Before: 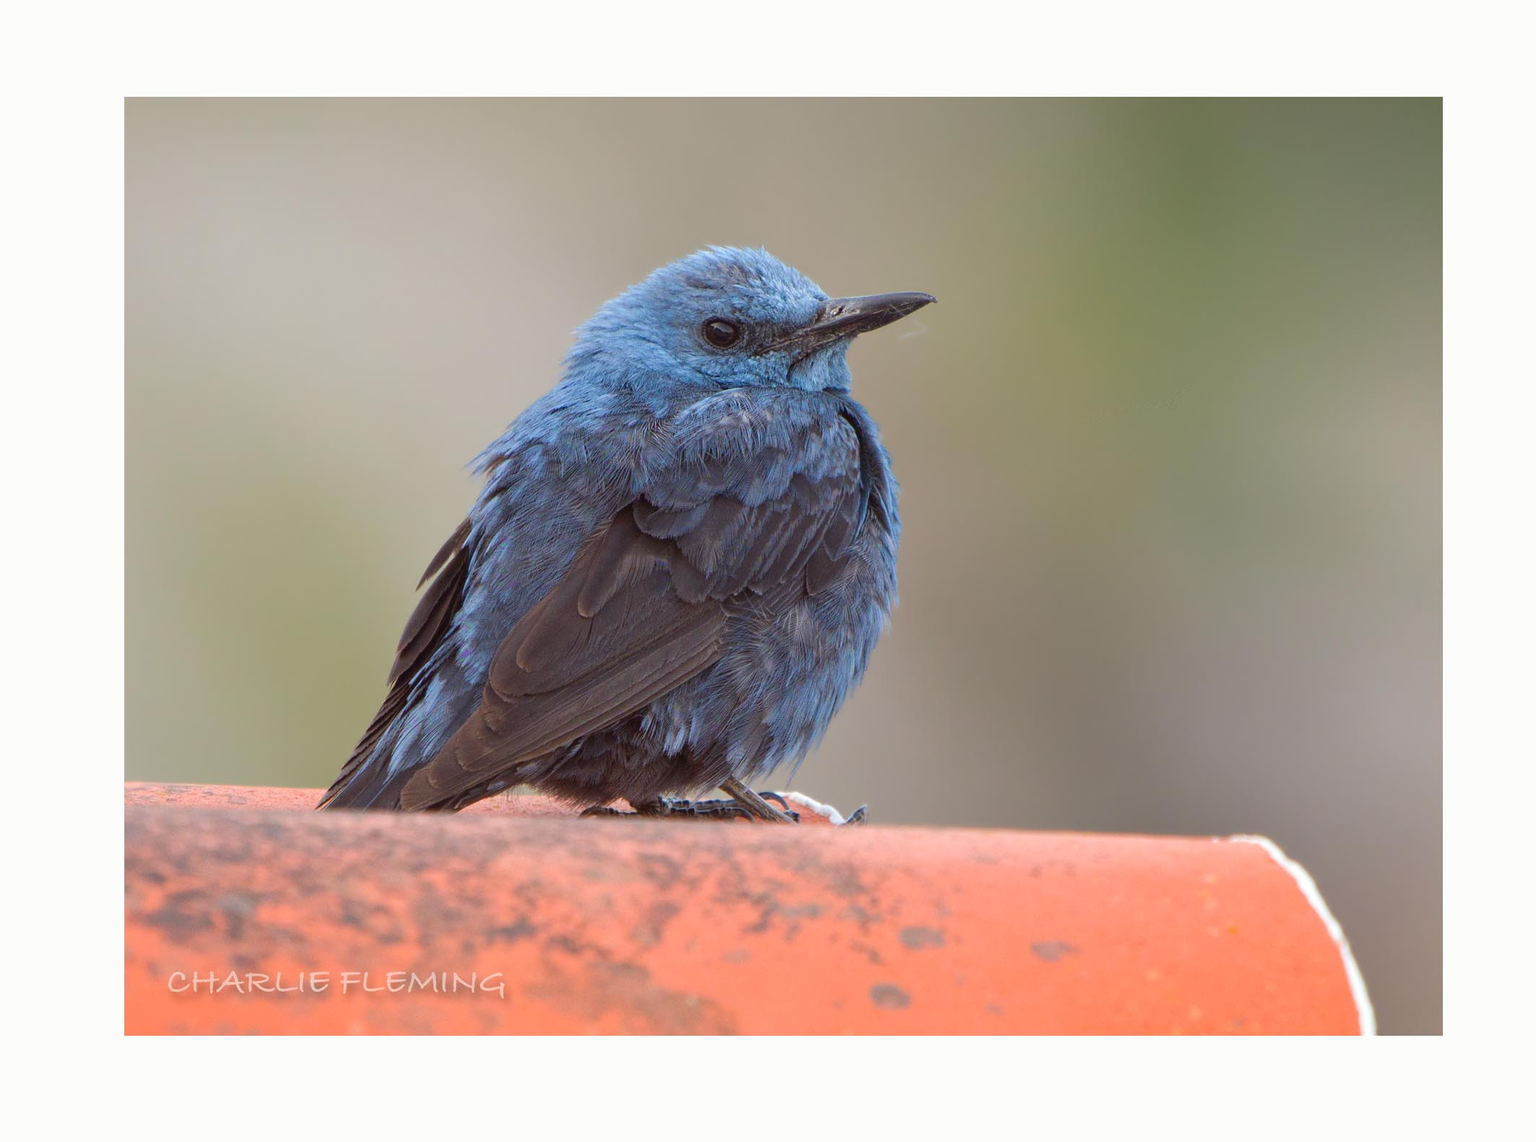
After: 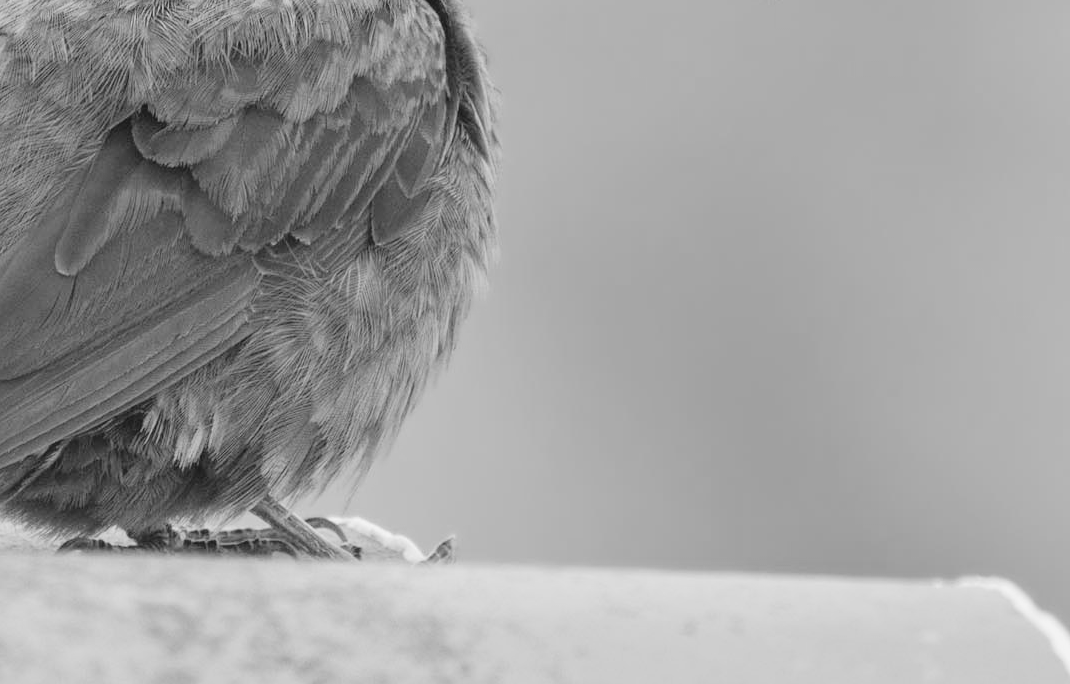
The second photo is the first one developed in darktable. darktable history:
monochrome: on, module defaults
crop: left 35.03%, top 36.625%, right 14.663%, bottom 20.057%
contrast brightness saturation: brightness 0.18, saturation -0.5
tone curve: curves: ch0 [(0, 0.025) (0.15, 0.143) (0.452, 0.486) (0.751, 0.788) (1, 0.961)]; ch1 [(0, 0) (0.43, 0.408) (0.476, 0.469) (0.497, 0.507) (0.546, 0.571) (0.566, 0.607) (0.62, 0.657) (1, 1)]; ch2 [(0, 0) (0.386, 0.397) (0.505, 0.498) (0.547, 0.546) (0.579, 0.58) (1, 1)], color space Lab, independent channels, preserve colors none
